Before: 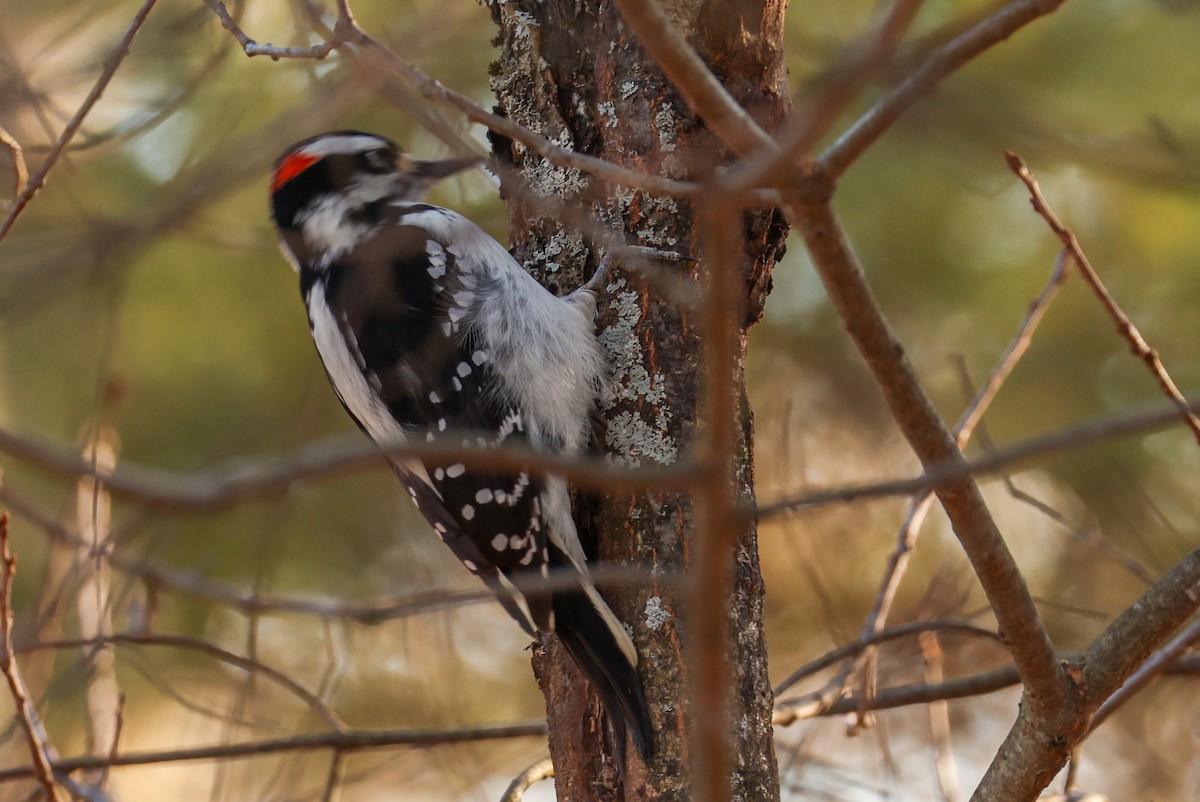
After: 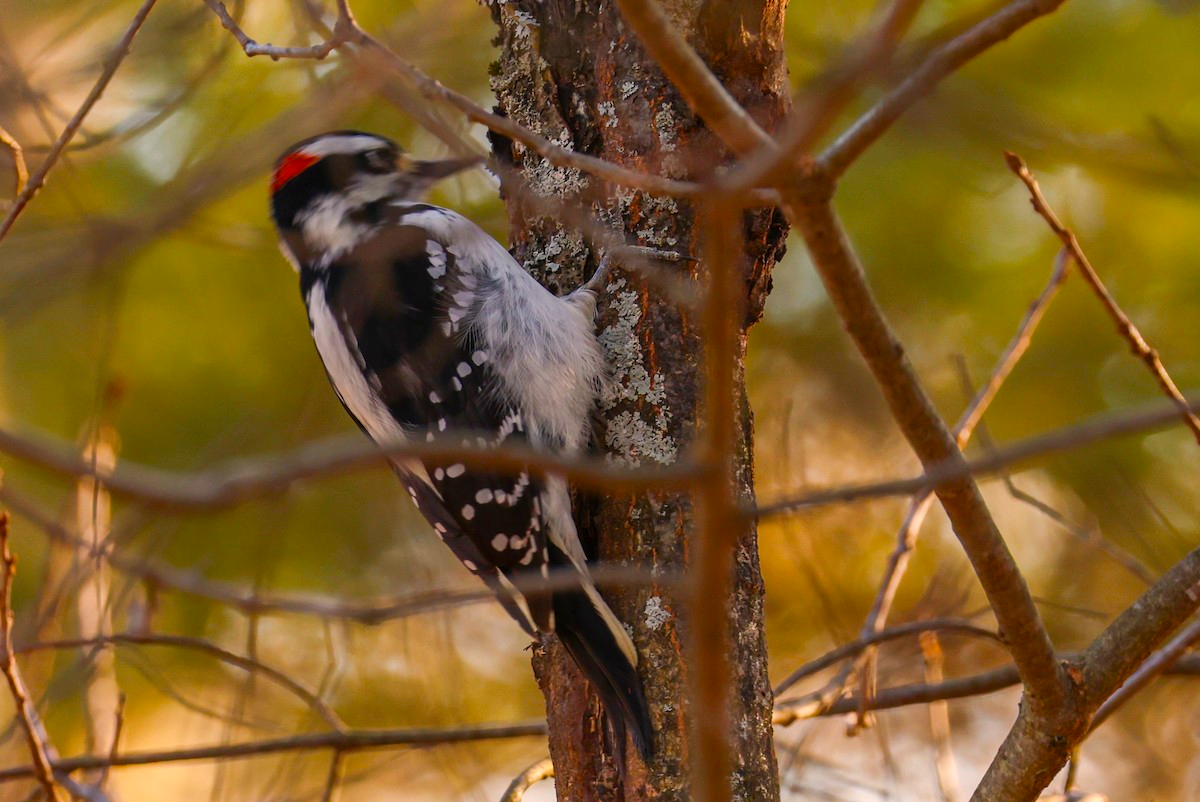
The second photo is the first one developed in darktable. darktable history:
color correction: highlights a* 7.34, highlights b* 4.37
color balance rgb: linear chroma grading › global chroma 15%, perceptual saturation grading › global saturation 30%
